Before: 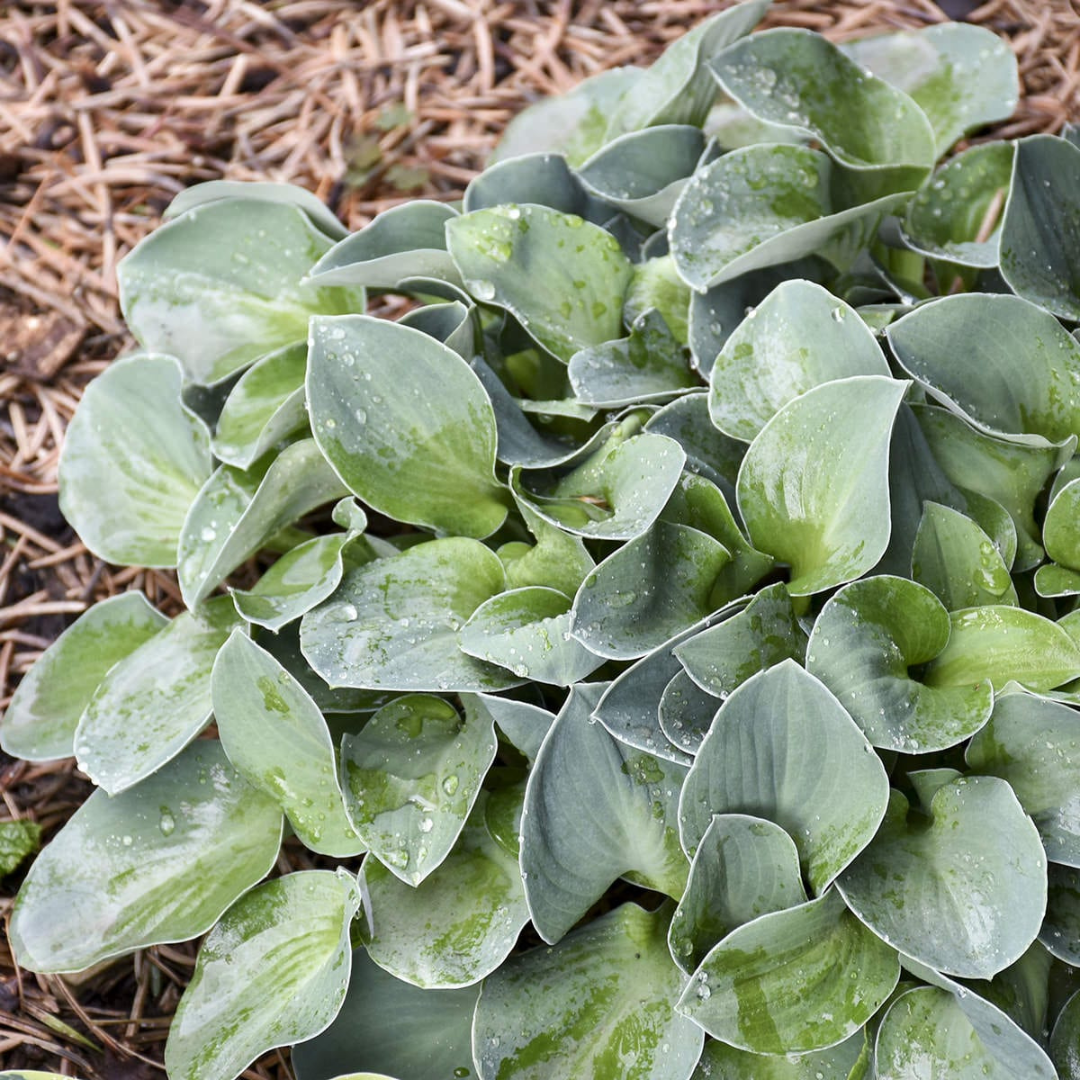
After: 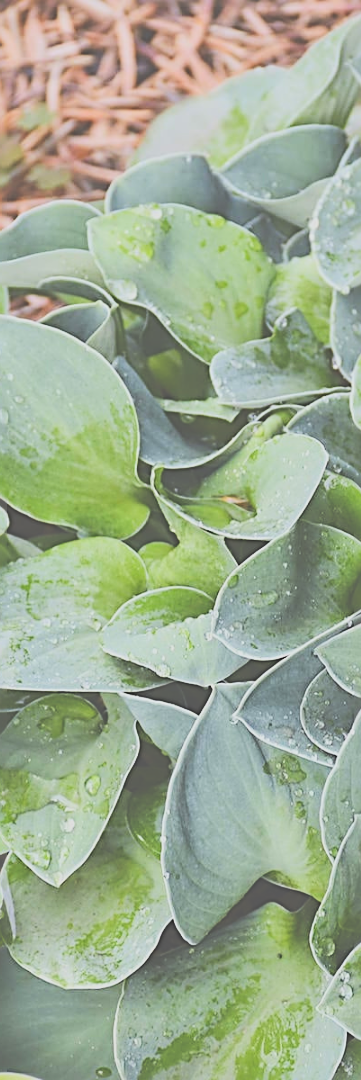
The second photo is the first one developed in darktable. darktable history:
filmic rgb: black relative exposure -16 EV, white relative exposure 6.16 EV, hardness 5.22, iterations of high-quality reconstruction 0
exposure: black level correction -0.087, compensate exposure bias true, compensate highlight preservation false
crop: left 33.183%, right 33.367%
sharpen: radius 2.532, amount 0.631
color balance rgb: global offset › luminance -0.491%, linear chroma grading › global chroma 7.618%, perceptual saturation grading › global saturation 16.913%, contrast -29.921%
tone equalizer: -8 EV -0.445 EV, -7 EV -0.389 EV, -6 EV -0.33 EV, -5 EV -0.188 EV, -3 EV 0.209 EV, -2 EV 0.348 EV, -1 EV 0.387 EV, +0 EV 0.392 EV, edges refinement/feathering 500, mask exposure compensation -1.57 EV, preserve details no
contrast brightness saturation: contrast 0.232, brightness 0.103, saturation 0.291
